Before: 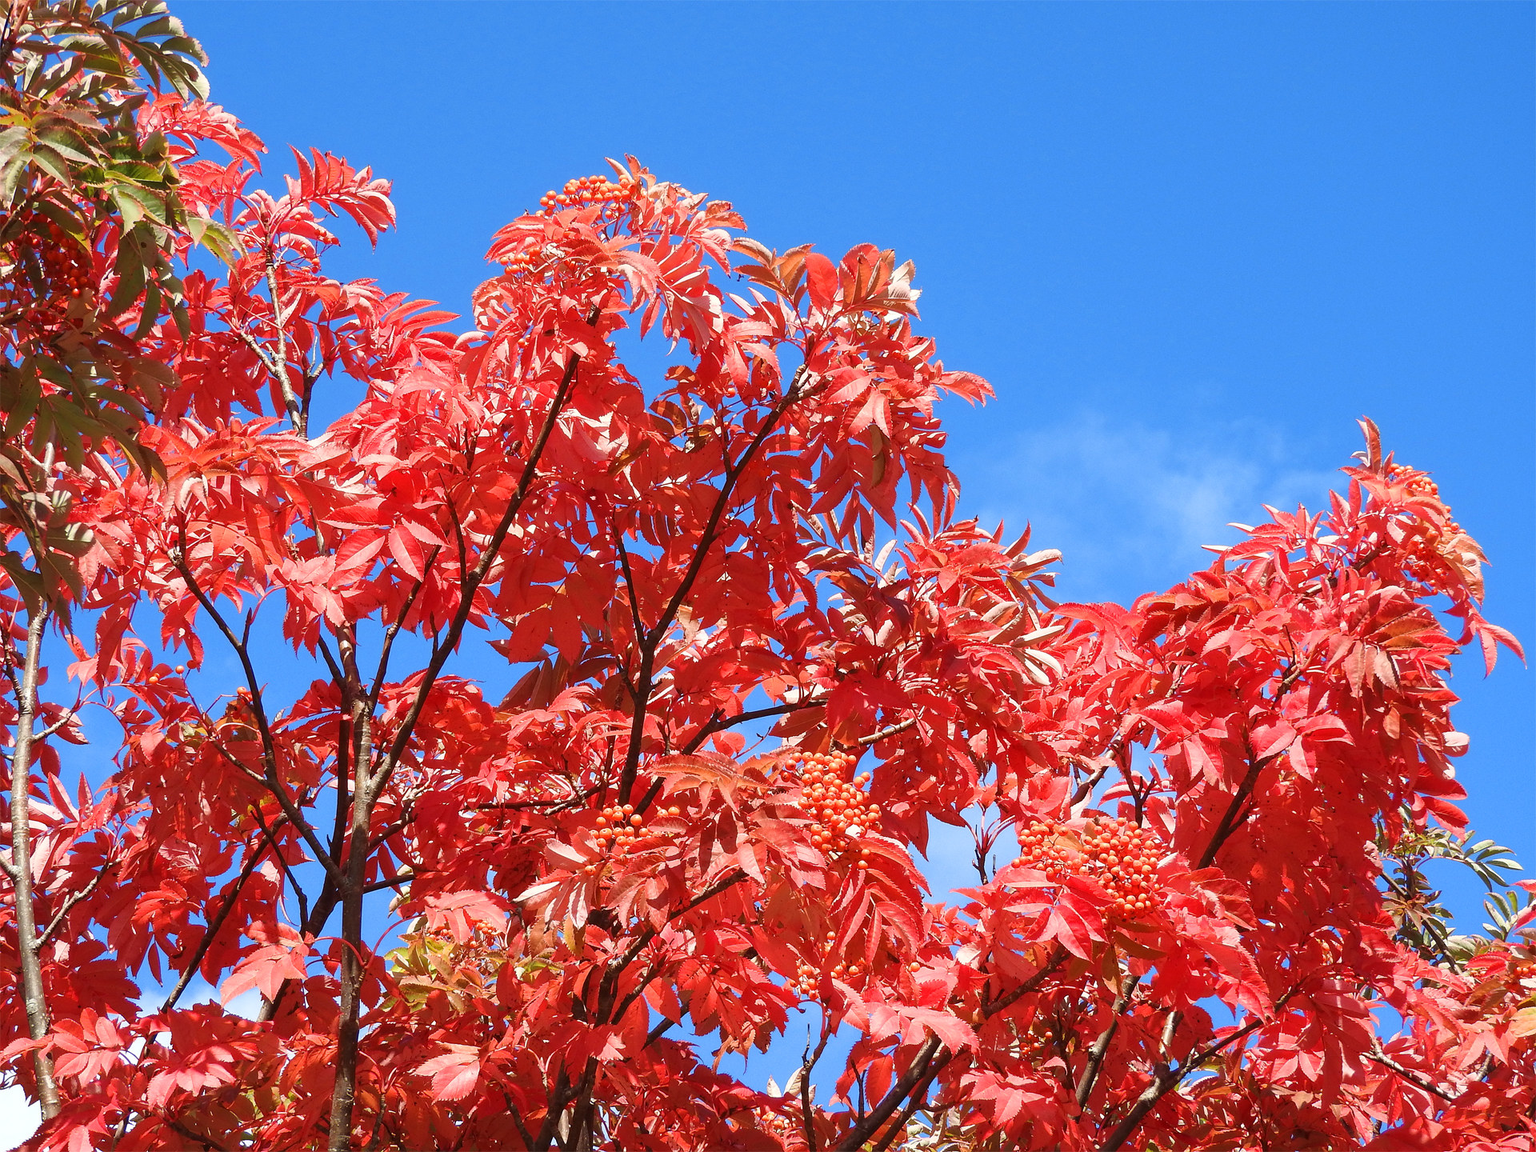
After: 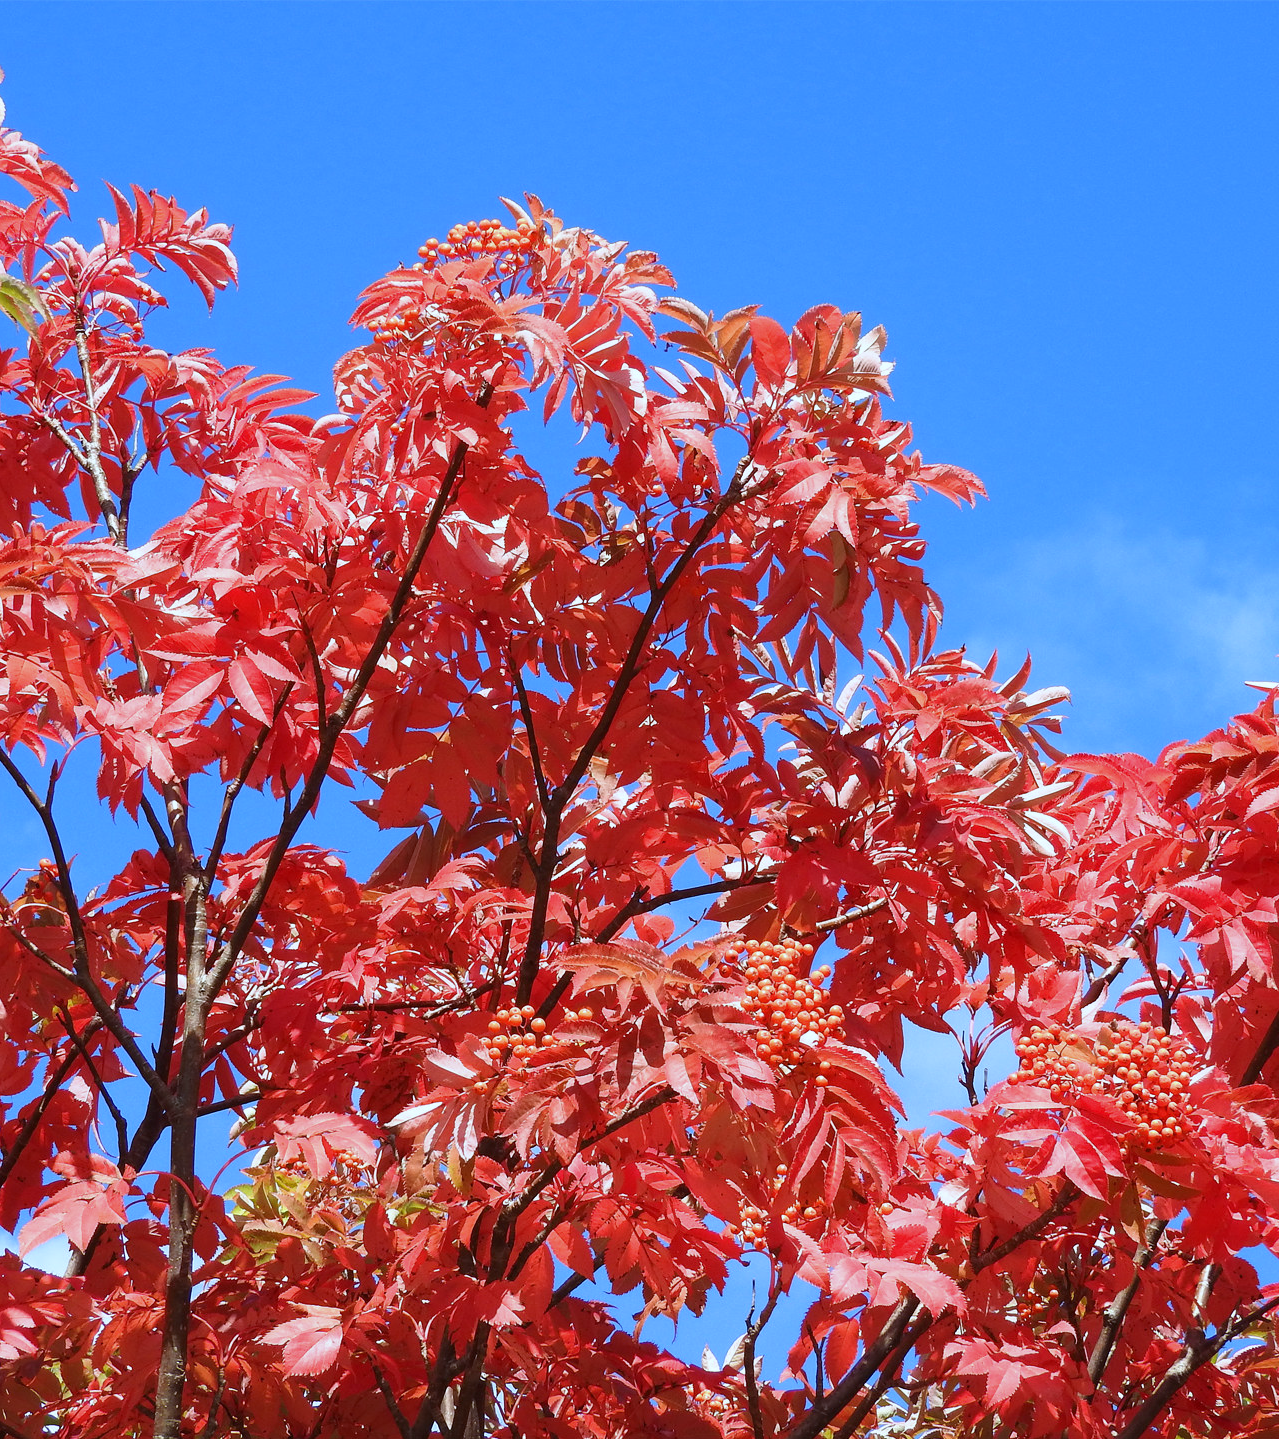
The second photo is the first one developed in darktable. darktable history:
white balance: red 0.924, blue 1.095
crop and rotate: left 13.409%, right 19.924%
